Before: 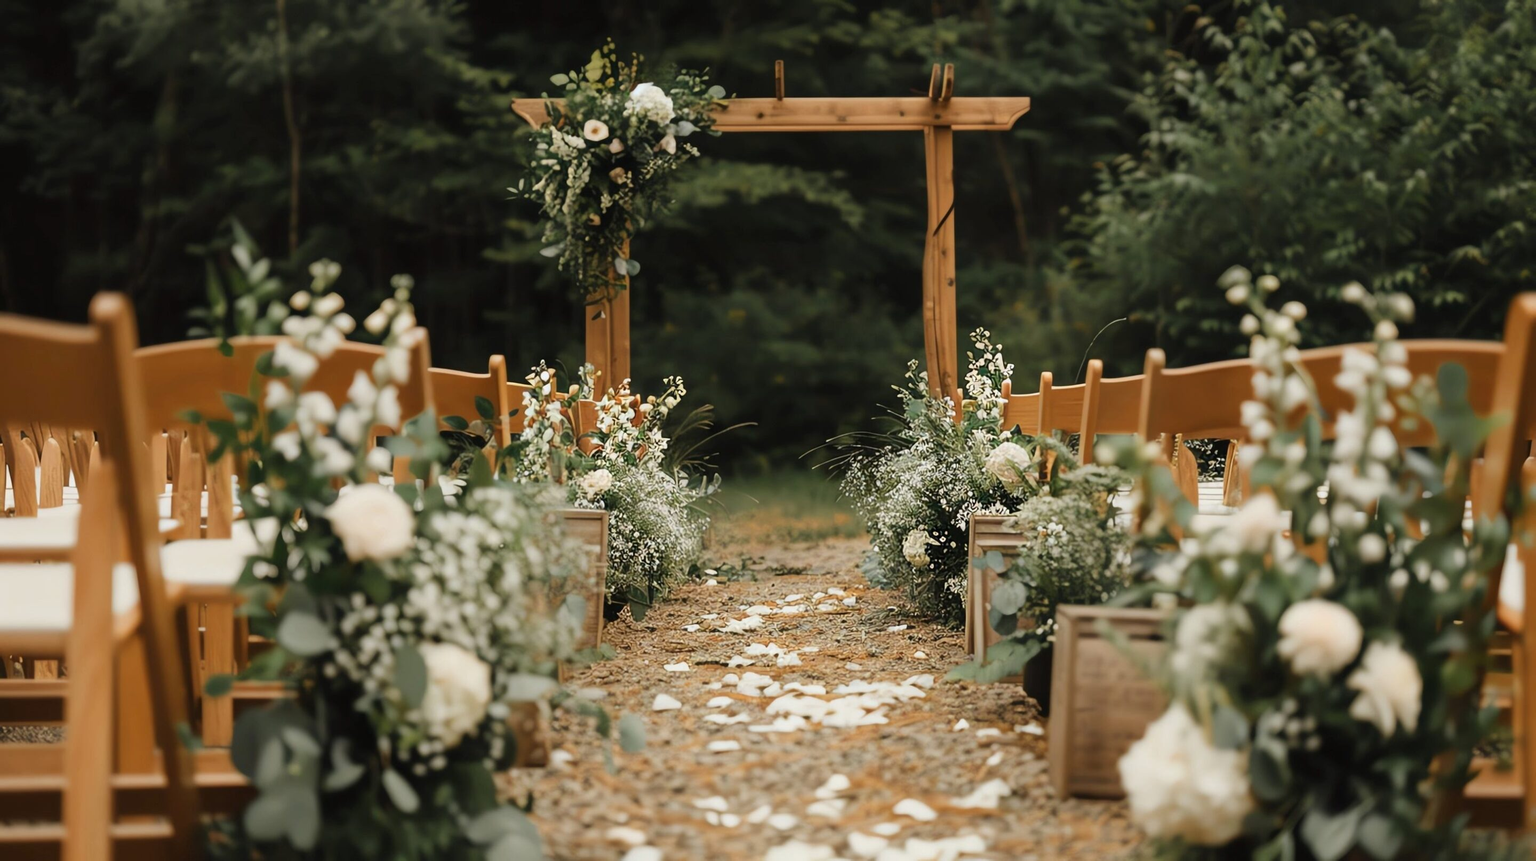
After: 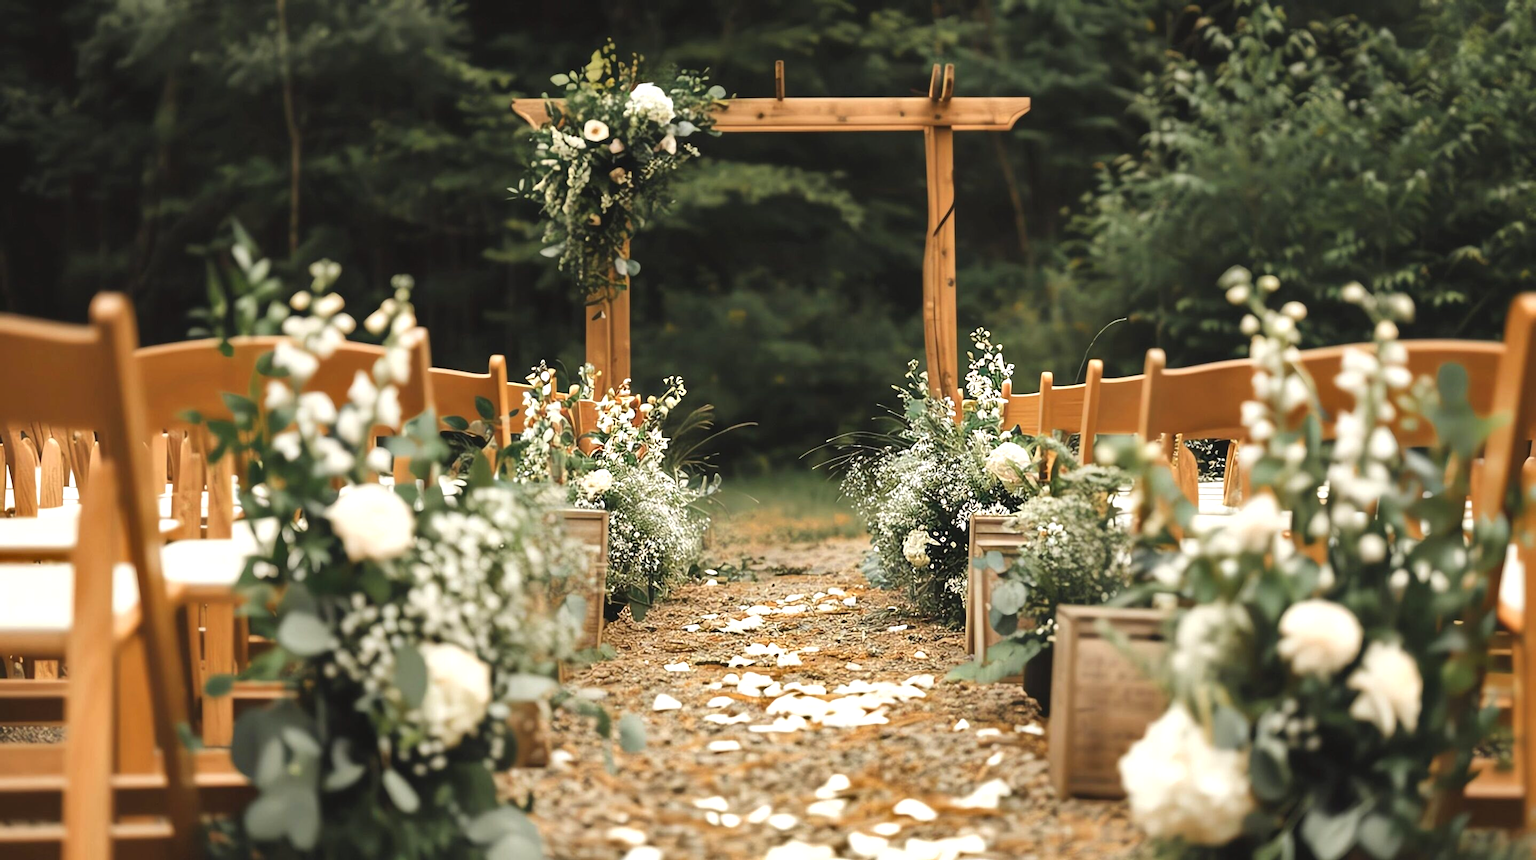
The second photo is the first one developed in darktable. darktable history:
exposure: black level correction -0.002, exposure 0.708 EV, compensate exposure bias true, compensate highlight preservation false
shadows and highlights: shadows 5, soften with gaussian
